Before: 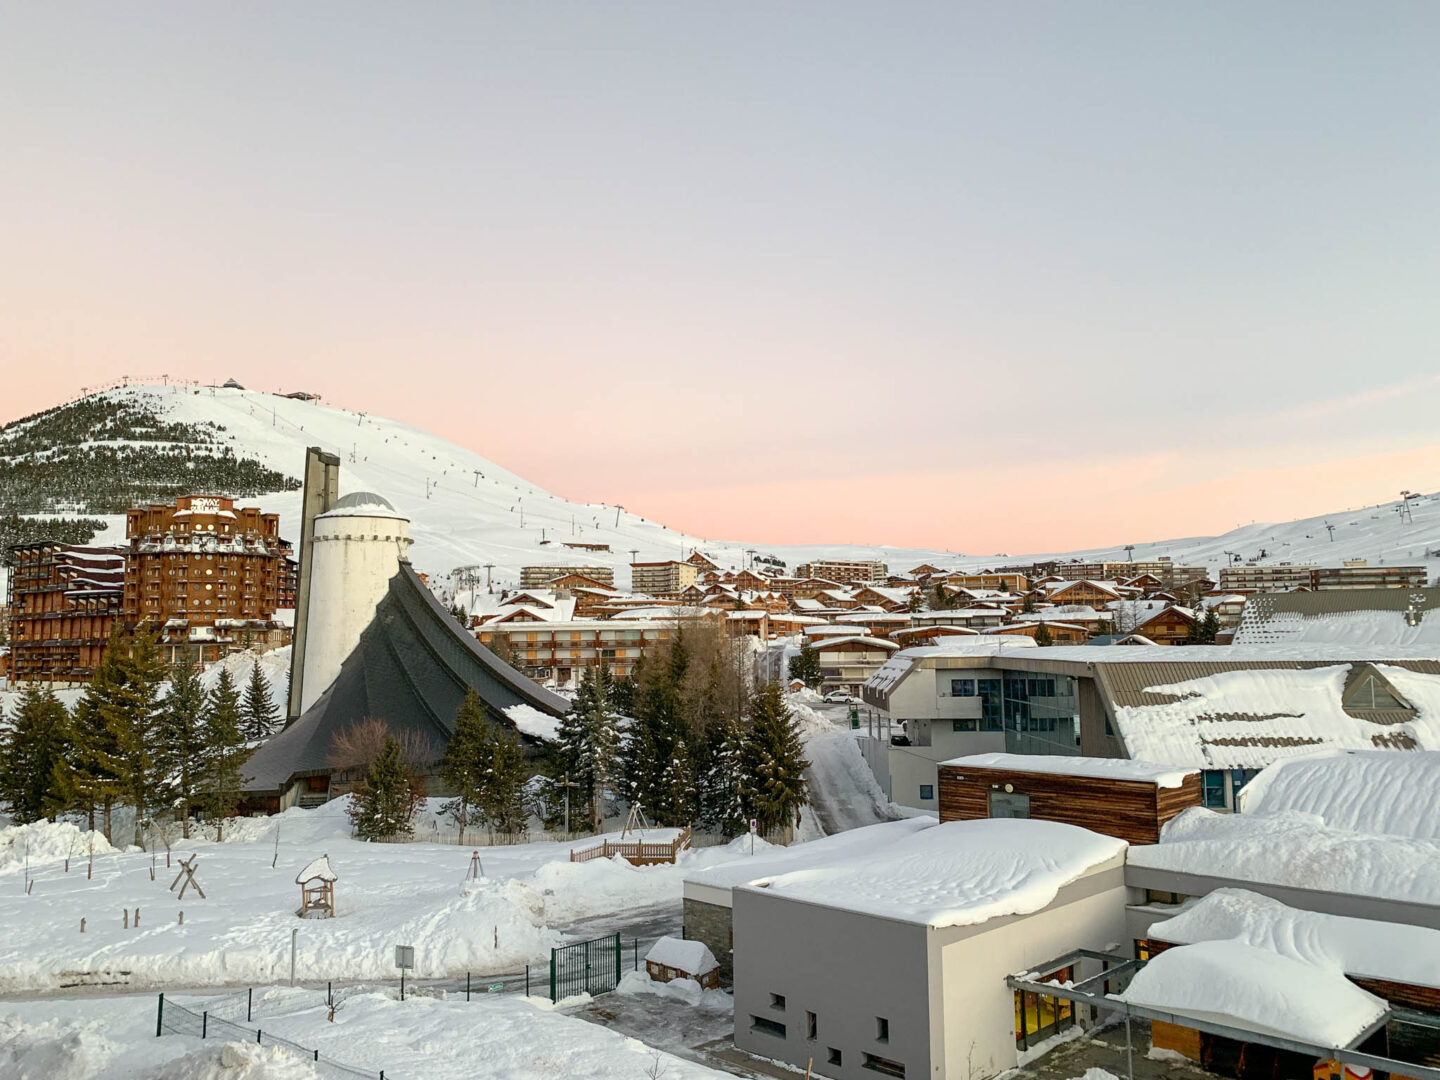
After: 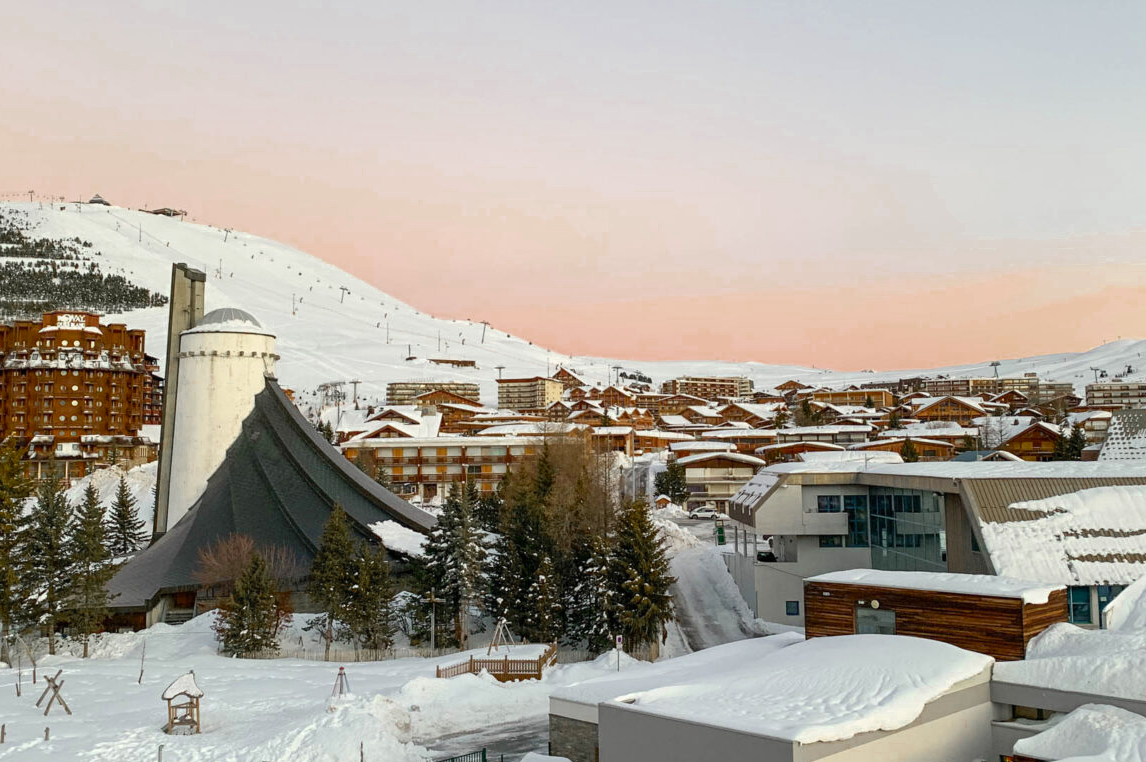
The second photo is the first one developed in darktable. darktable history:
crop: left 9.364%, top 17.092%, right 11.04%, bottom 12.298%
color zones: curves: ch0 [(0.11, 0.396) (0.195, 0.36) (0.25, 0.5) (0.303, 0.412) (0.357, 0.544) (0.75, 0.5) (0.967, 0.328)]; ch1 [(0, 0.468) (0.112, 0.512) (0.202, 0.6) (0.25, 0.5) (0.307, 0.352) (0.357, 0.544) (0.75, 0.5) (0.963, 0.524)]
